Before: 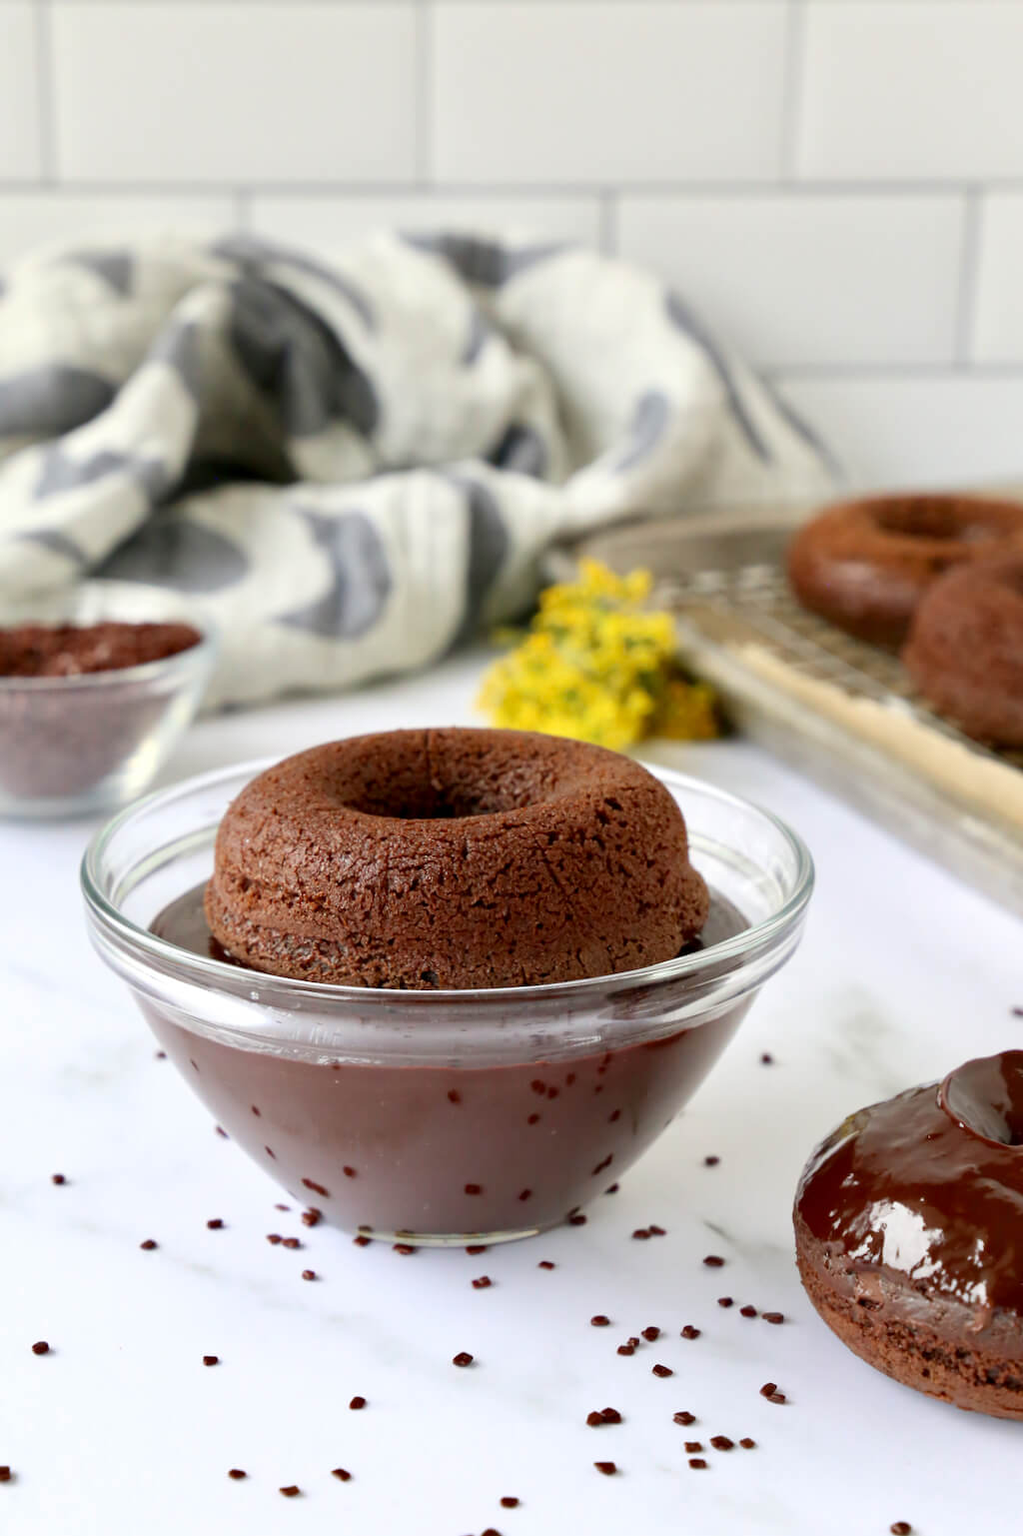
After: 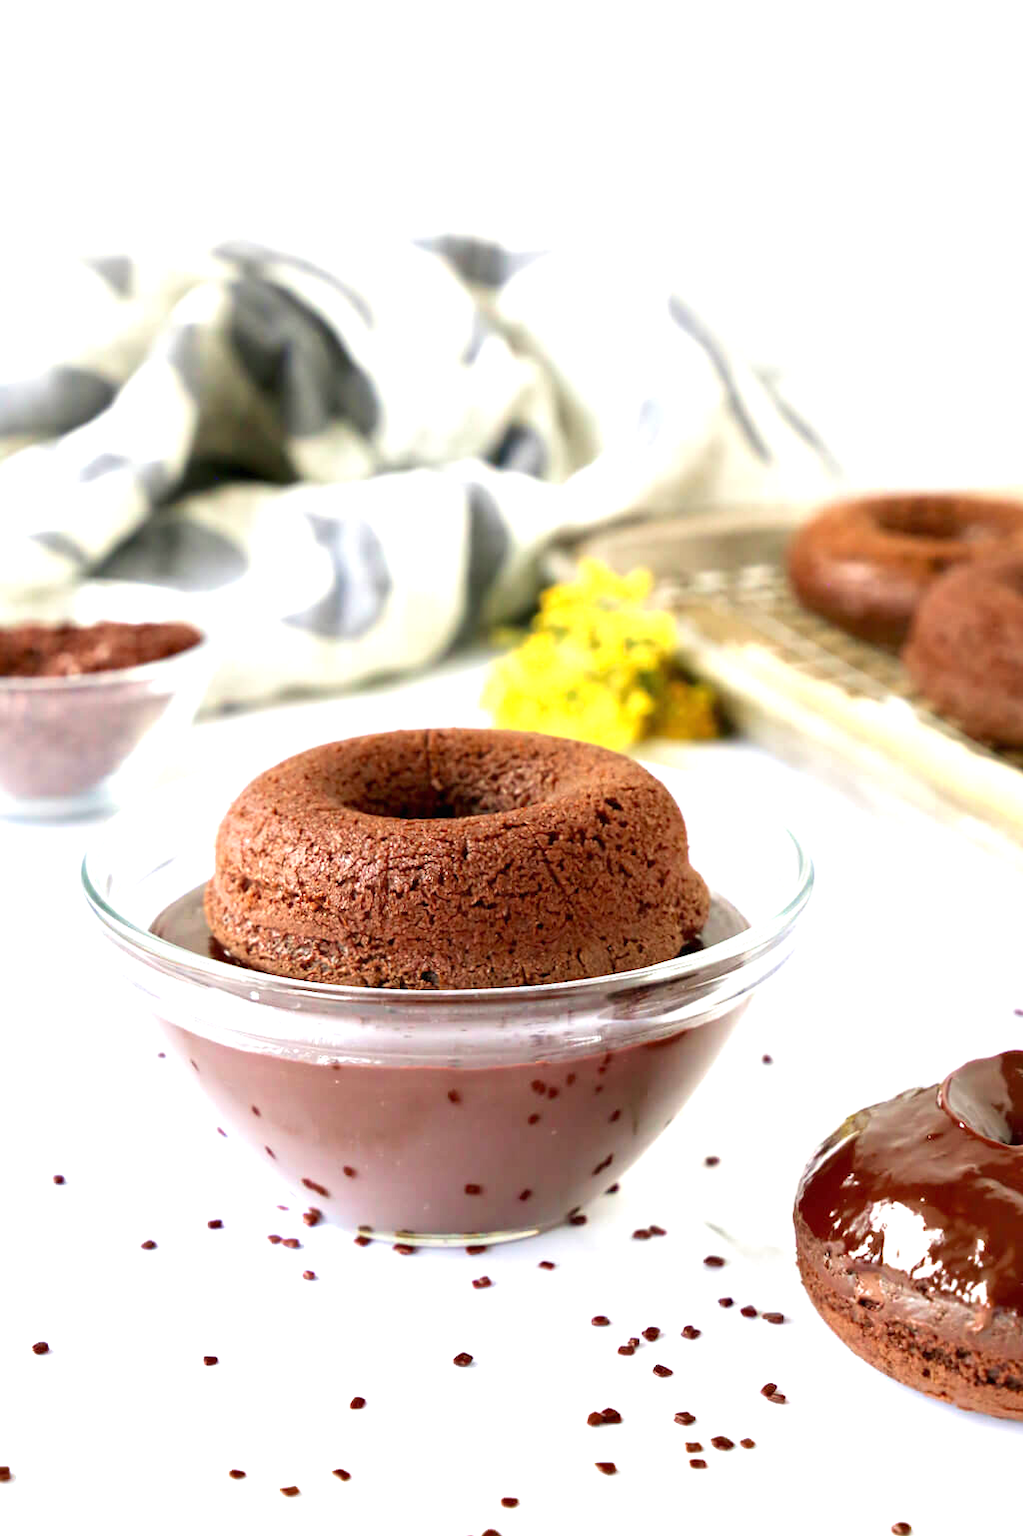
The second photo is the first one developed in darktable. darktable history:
exposure: black level correction 0, exposure 1.097 EV, compensate highlight preservation false
velvia: on, module defaults
